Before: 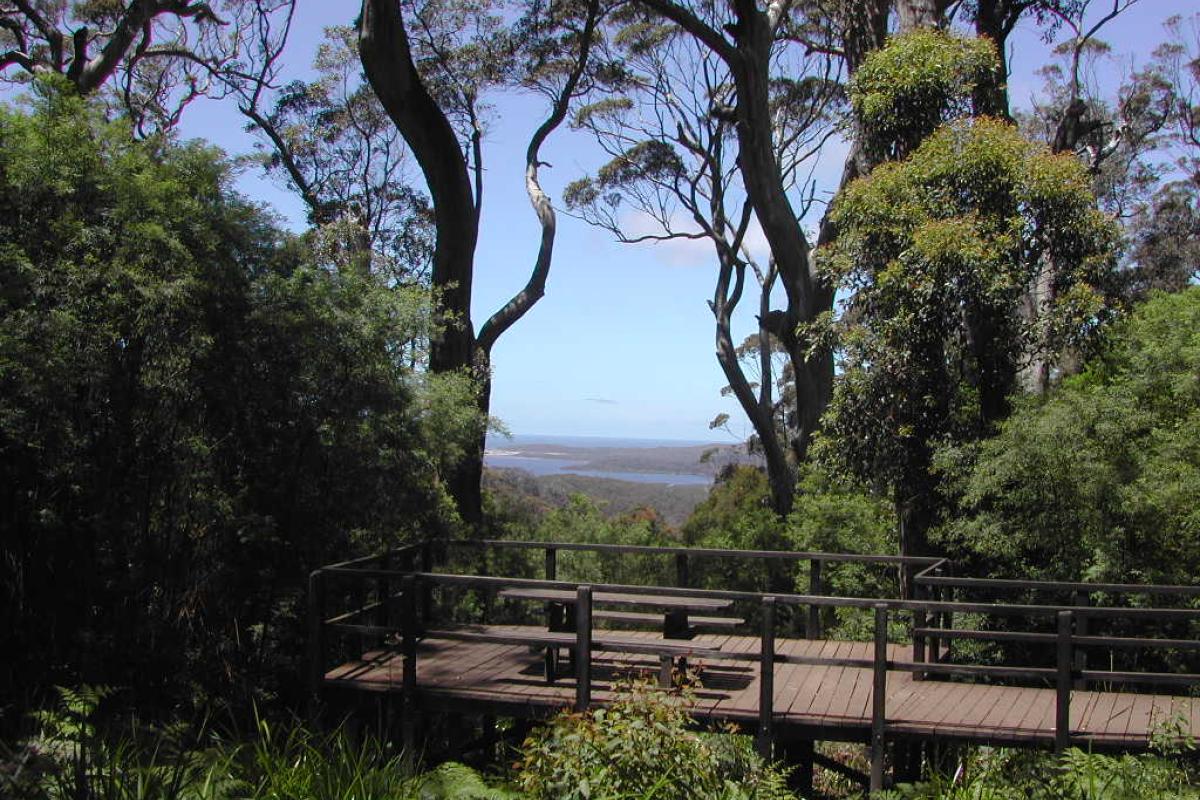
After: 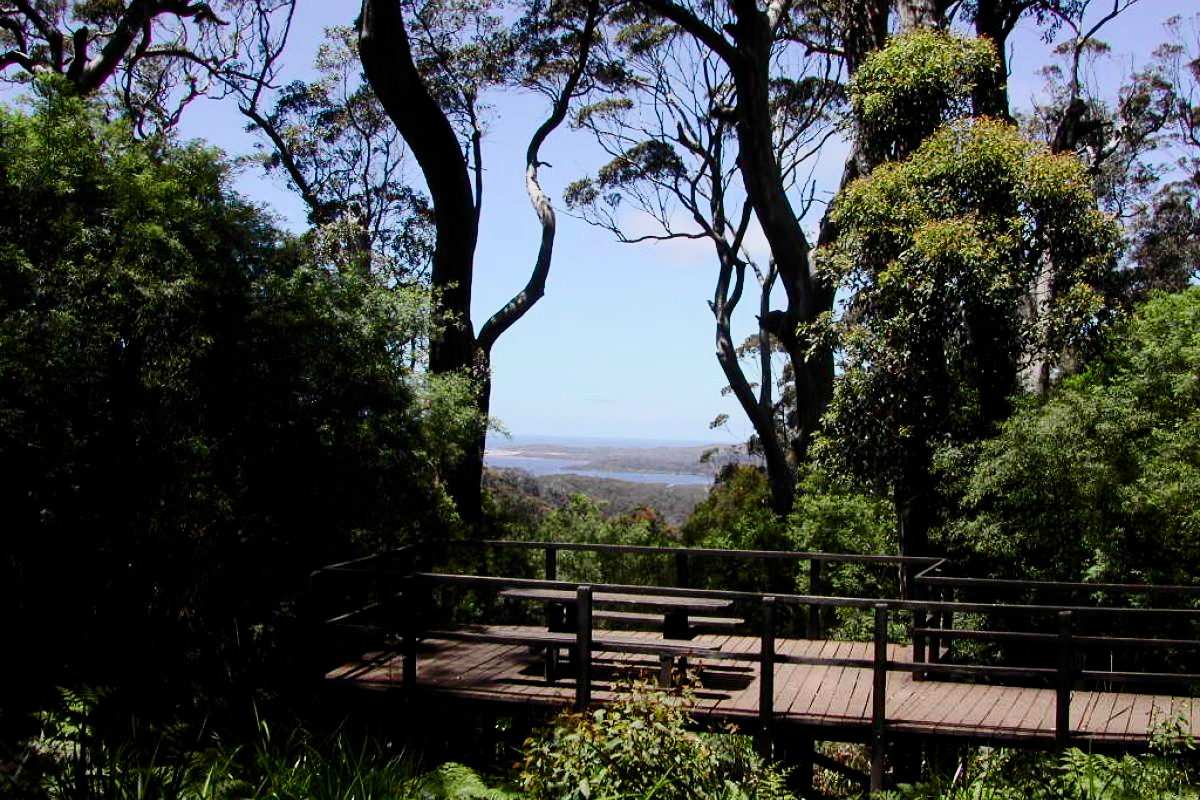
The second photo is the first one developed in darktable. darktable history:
filmic rgb: middle gray luminance 29.77%, black relative exposure -9.01 EV, white relative exposure 6.99 EV, target black luminance 0%, hardness 2.95, latitude 2.17%, contrast 0.961, highlights saturation mix 3.9%, shadows ↔ highlights balance 11.34%
contrast brightness saturation: contrast 0.404, brightness 0.046, saturation 0.247
